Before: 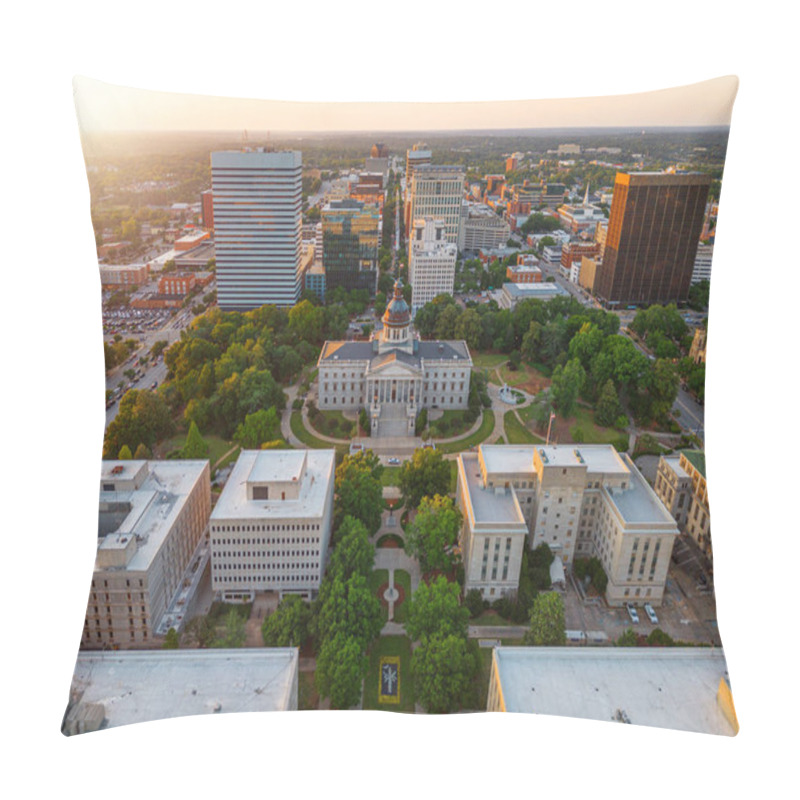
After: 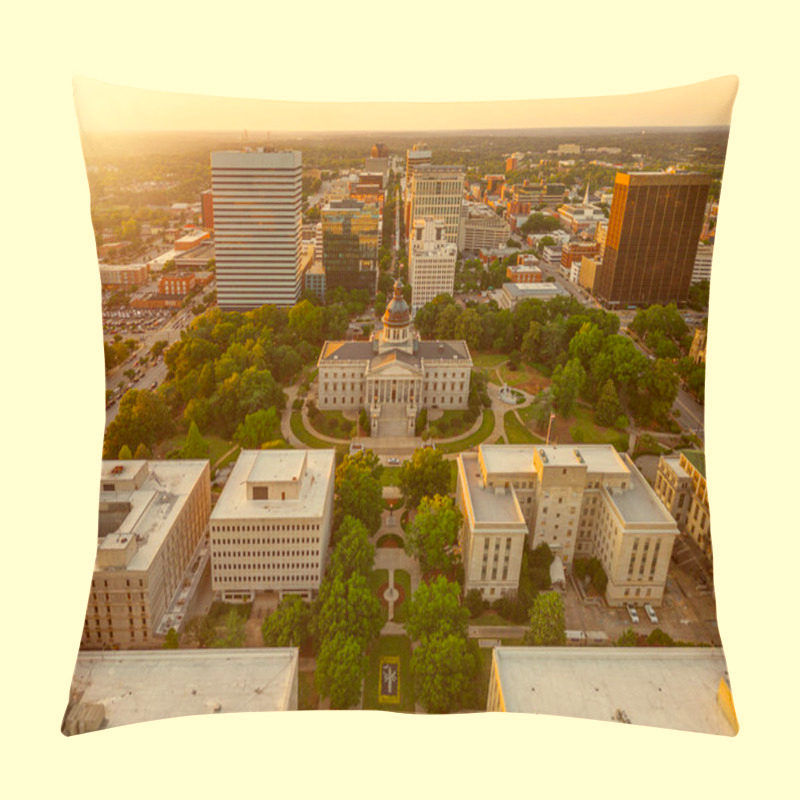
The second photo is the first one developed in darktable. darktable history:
color correction: highlights a* 1.14, highlights b* 23.71, shadows a* 16.06, shadows b* 24.42
